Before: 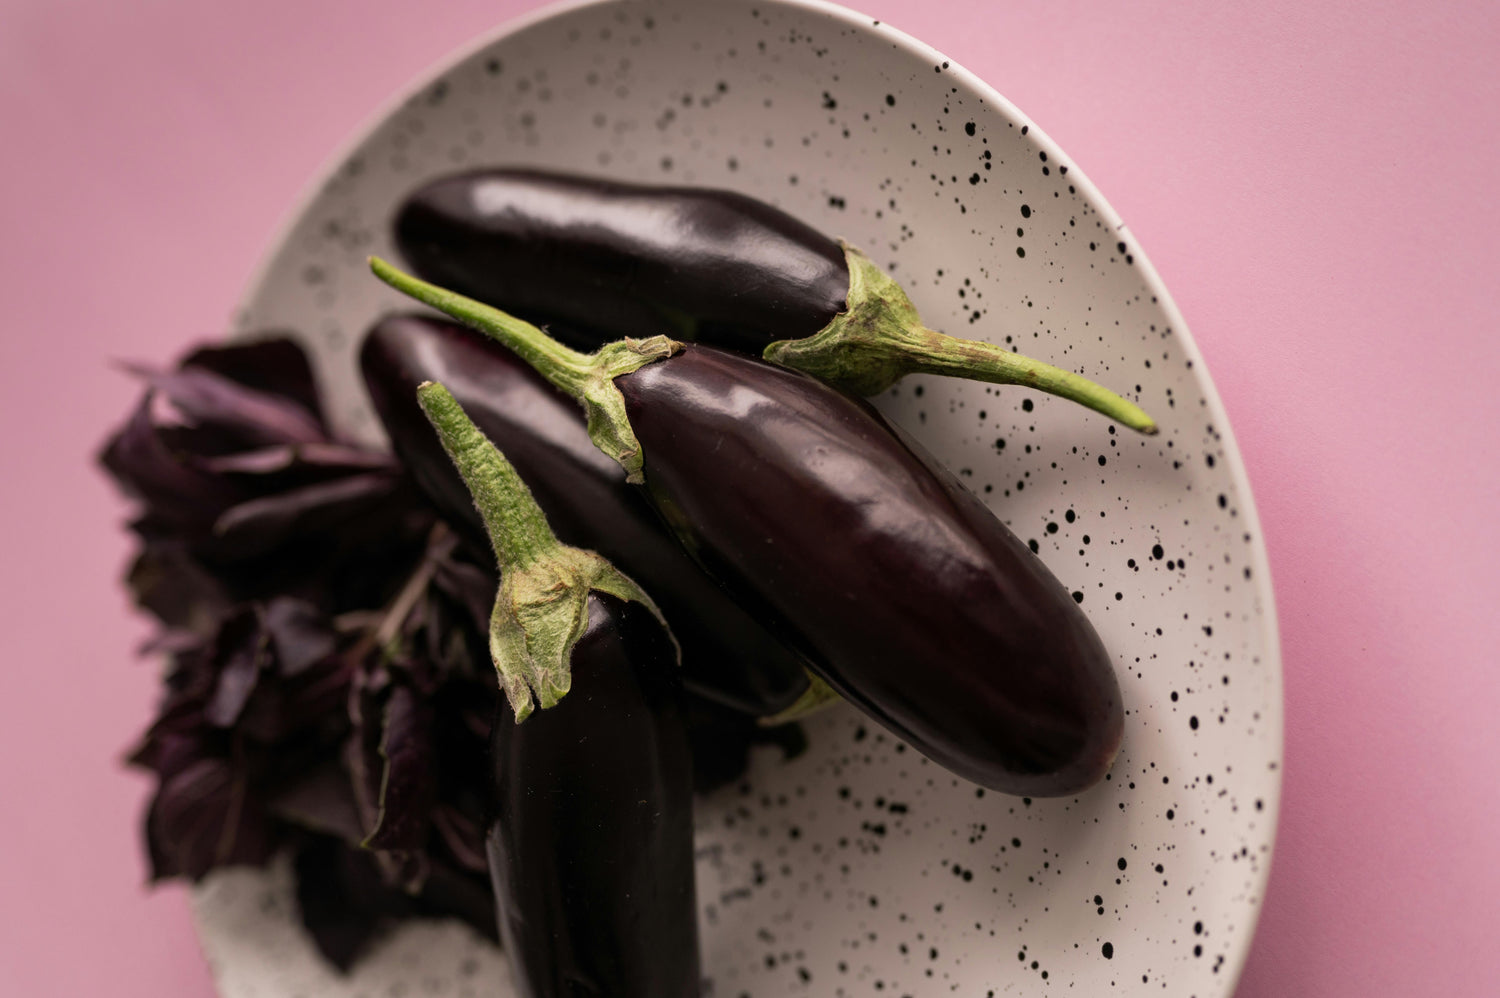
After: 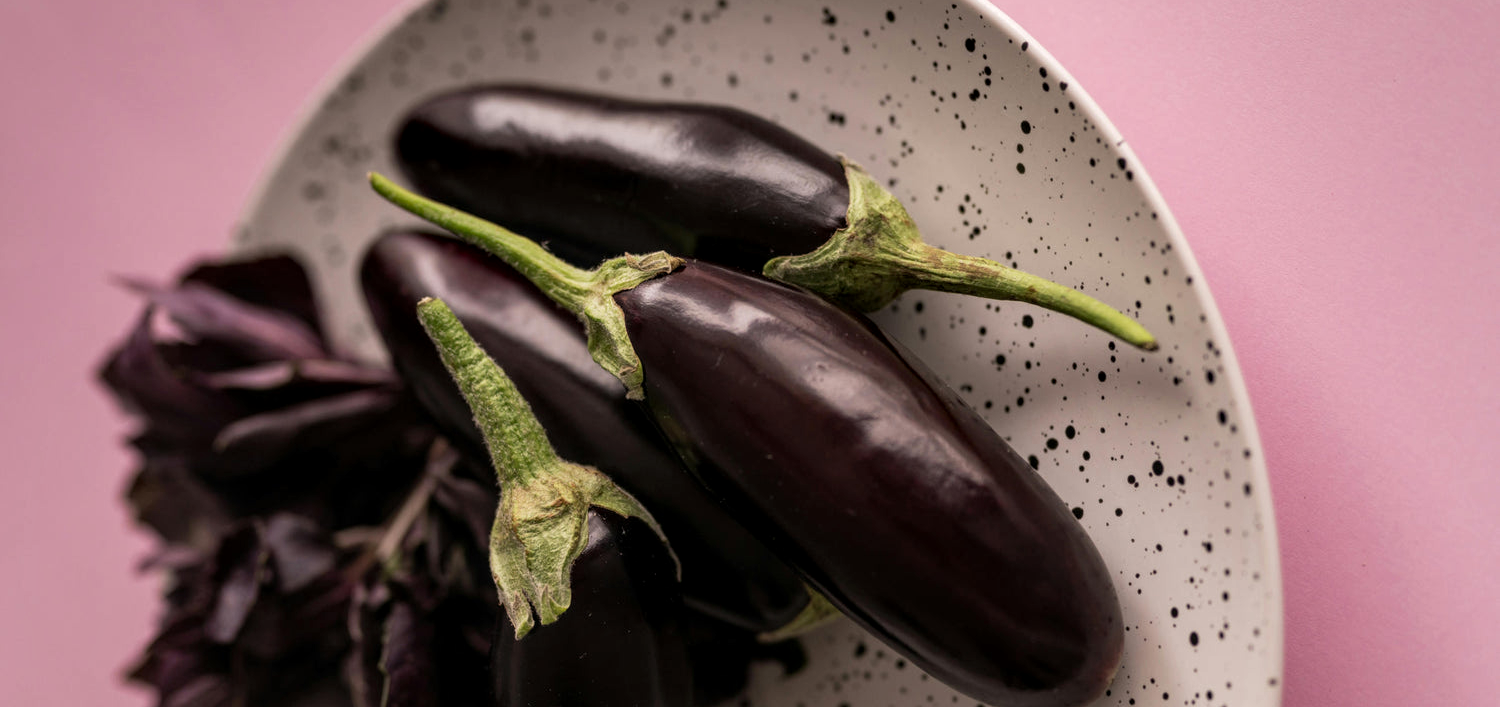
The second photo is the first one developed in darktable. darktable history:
crop and rotate: top 8.48%, bottom 20.652%
local contrast: on, module defaults
